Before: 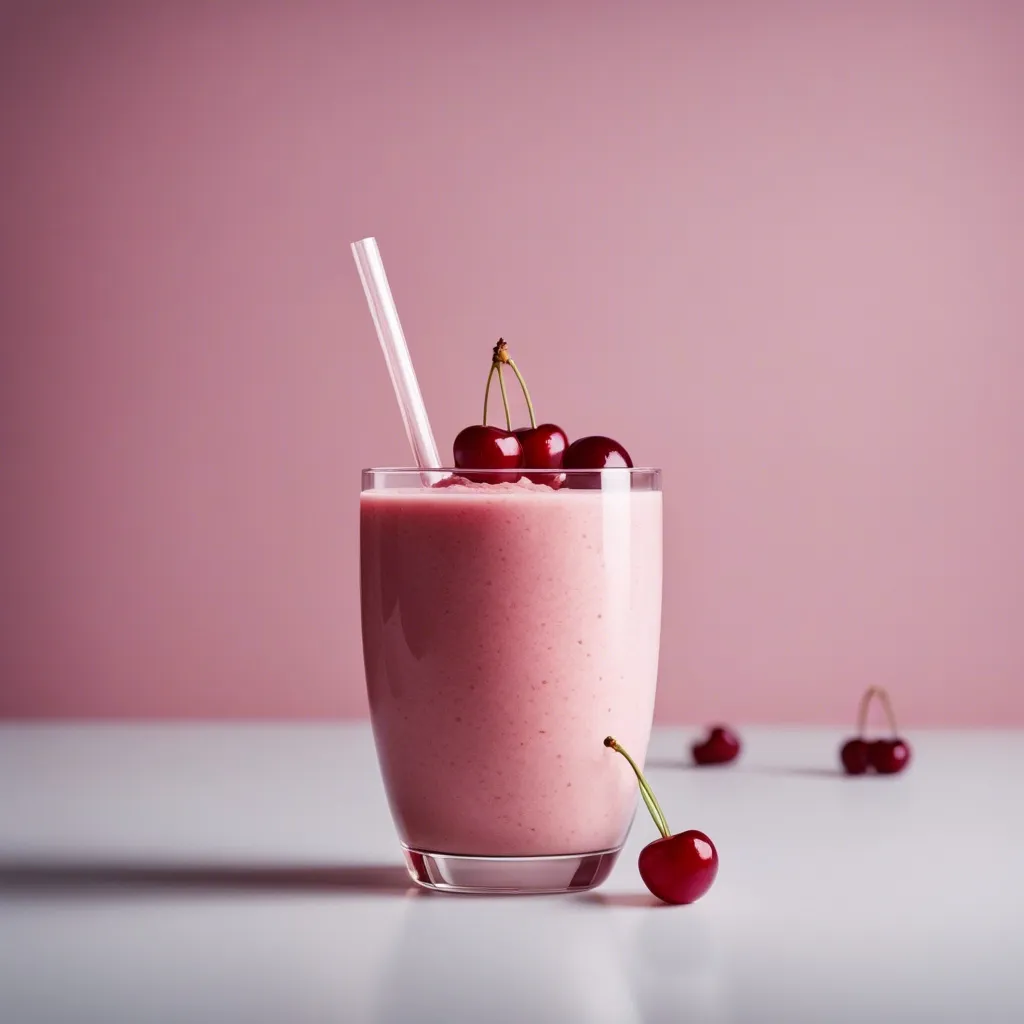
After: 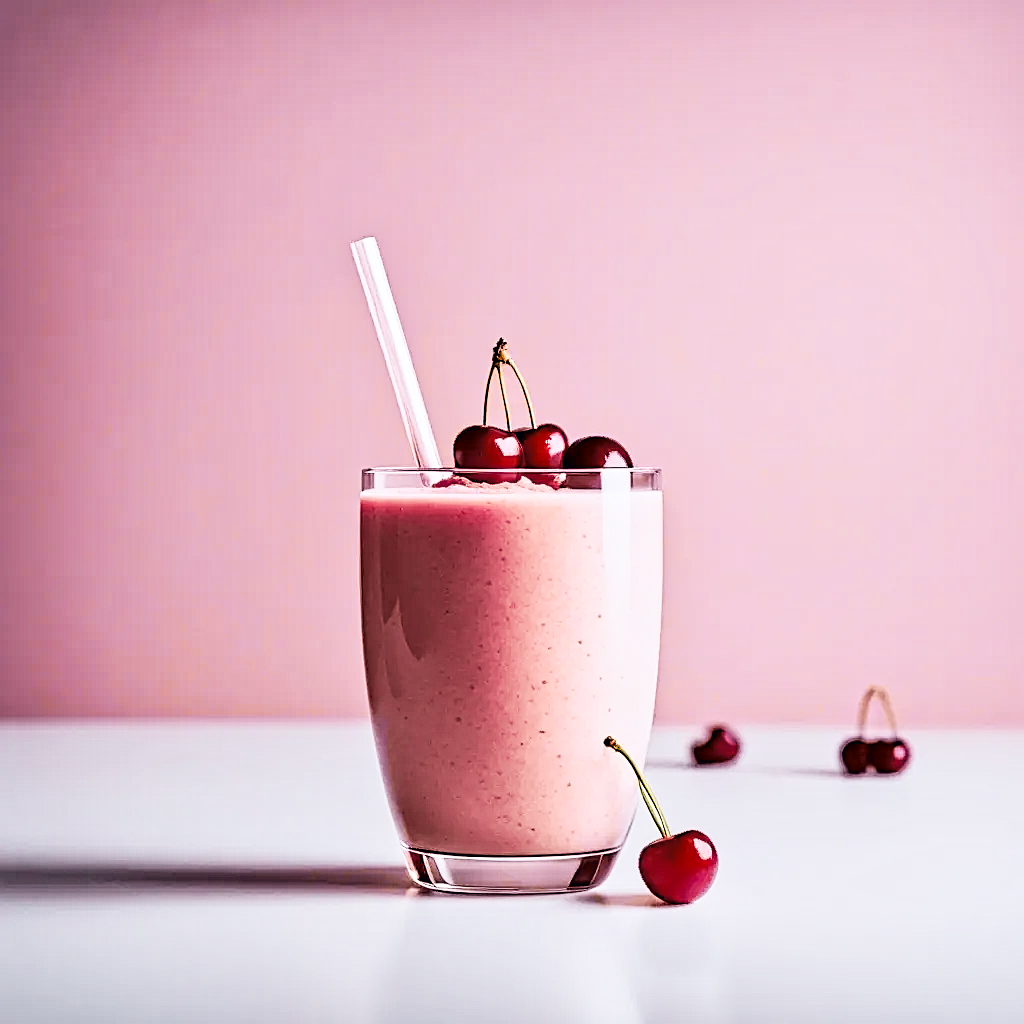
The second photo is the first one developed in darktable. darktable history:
exposure: black level correction 0, exposure 1 EV, compensate exposure bias true, compensate highlight preservation false
filmic rgb: black relative exposure -5 EV, hardness 2.88, contrast 1.3, highlights saturation mix -30%
sharpen: on, module defaults
contrast equalizer: octaves 7, y [[0.5, 0.542, 0.583, 0.625, 0.667, 0.708], [0.5 ×6], [0.5 ×6], [0 ×6], [0 ×6]]
tone curve: curves: ch0 [(0, 0) (0.15, 0.17) (0.452, 0.437) (0.611, 0.588) (0.751, 0.749) (1, 1)]; ch1 [(0, 0) (0.325, 0.327) (0.412, 0.45) (0.453, 0.484) (0.5, 0.501) (0.541, 0.55) (0.617, 0.612) (0.695, 0.697) (1, 1)]; ch2 [(0, 0) (0.386, 0.397) (0.452, 0.459) (0.505, 0.498) (0.524, 0.547) (0.574, 0.566) (0.633, 0.641) (1, 1)], color space Lab, independent channels, preserve colors none
